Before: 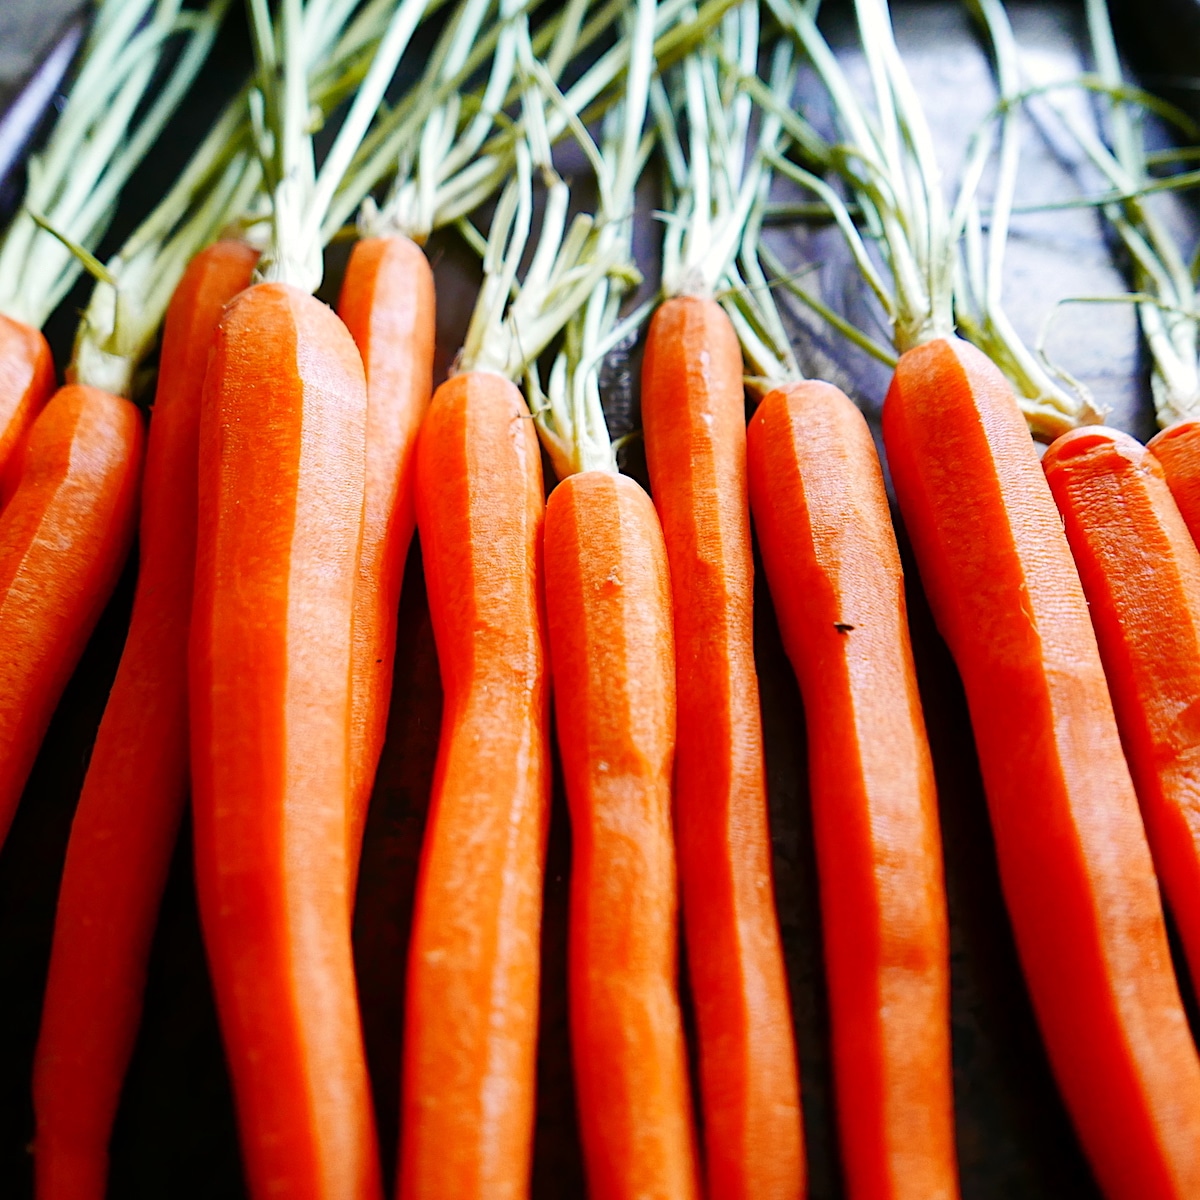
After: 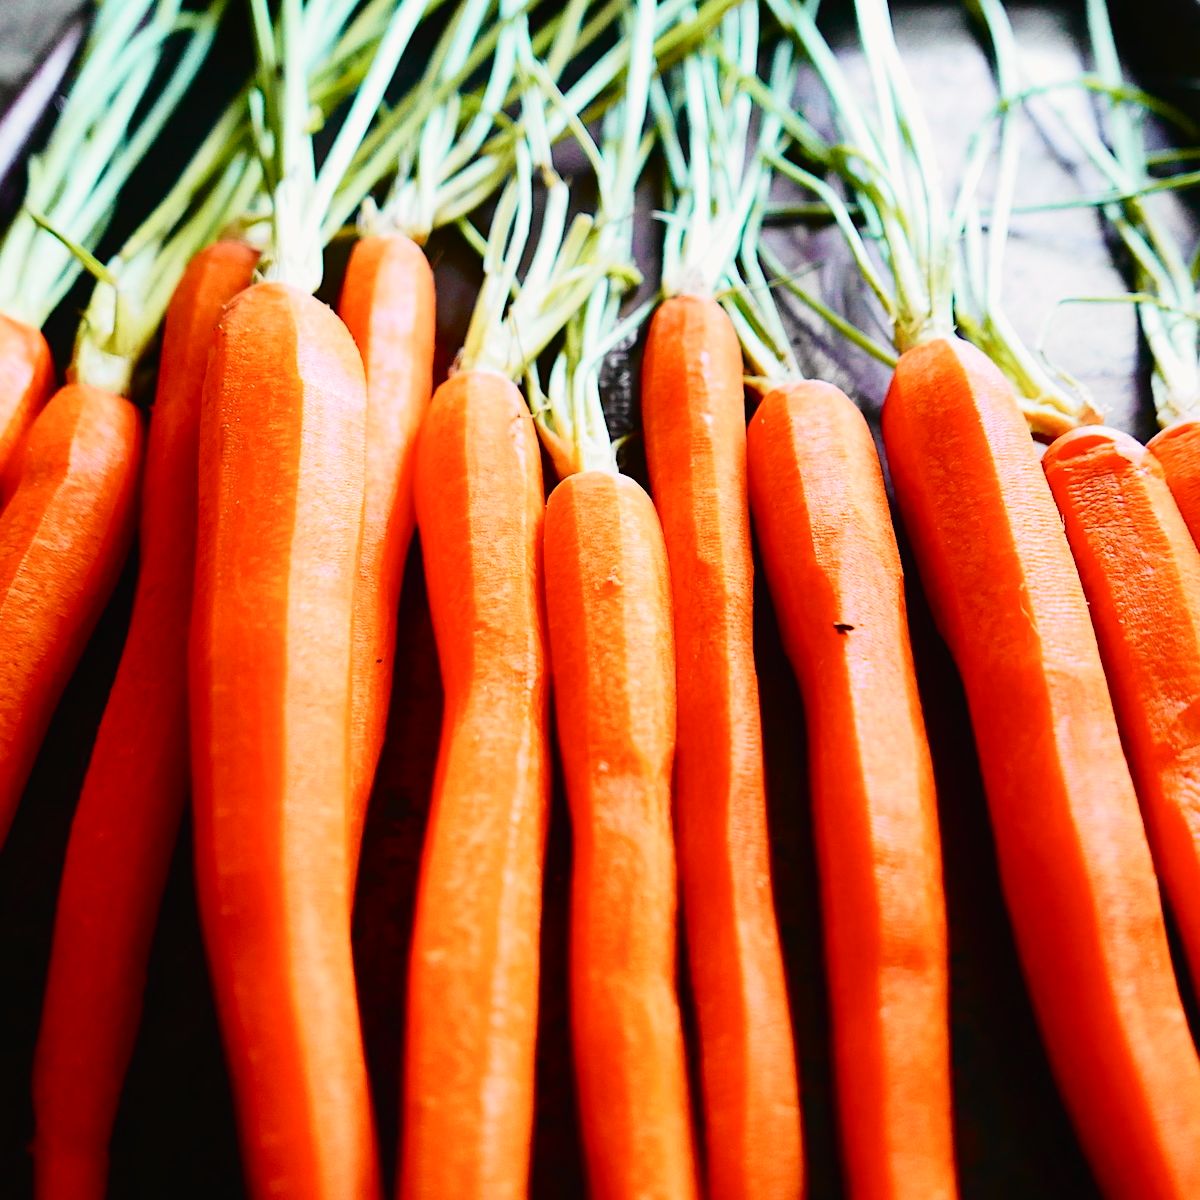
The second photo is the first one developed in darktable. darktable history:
tone curve: curves: ch0 [(0, 0.014) (0.17, 0.099) (0.392, 0.438) (0.725, 0.828) (0.872, 0.918) (1, 0.981)]; ch1 [(0, 0) (0.402, 0.36) (0.489, 0.491) (0.5, 0.503) (0.515, 0.52) (0.545, 0.572) (0.615, 0.662) (0.701, 0.725) (1, 1)]; ch2 [(0, 0) (0.42, 0.458) (0.485, 0.499) (0.503, 0.503) (0.531, 0.542) (0.561, 0.594) (0.644, 0.694) (0.717, 0.753) (1, 0.991)], color space Lab, independent channels, preserve colors none
